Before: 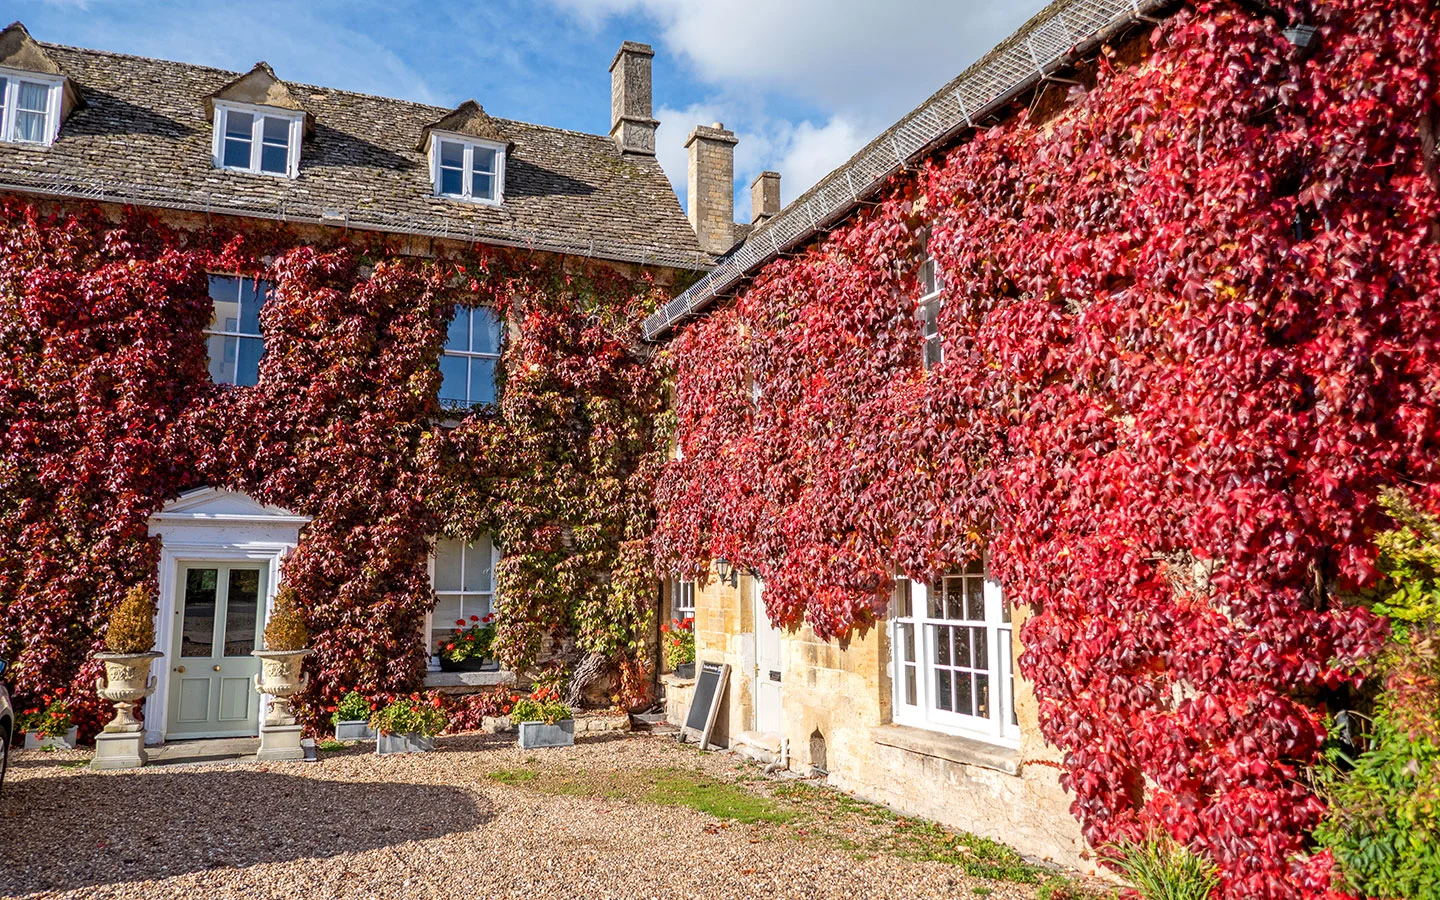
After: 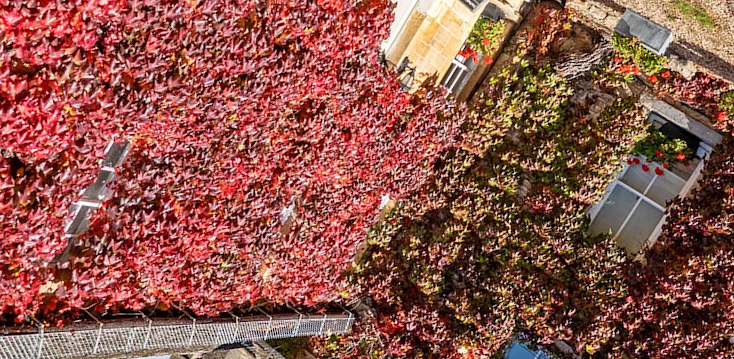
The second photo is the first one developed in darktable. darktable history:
crop and rotate: angle 148.4°, left 9.224%, top 15.65%, right 4.52%, bottom 16.912%
